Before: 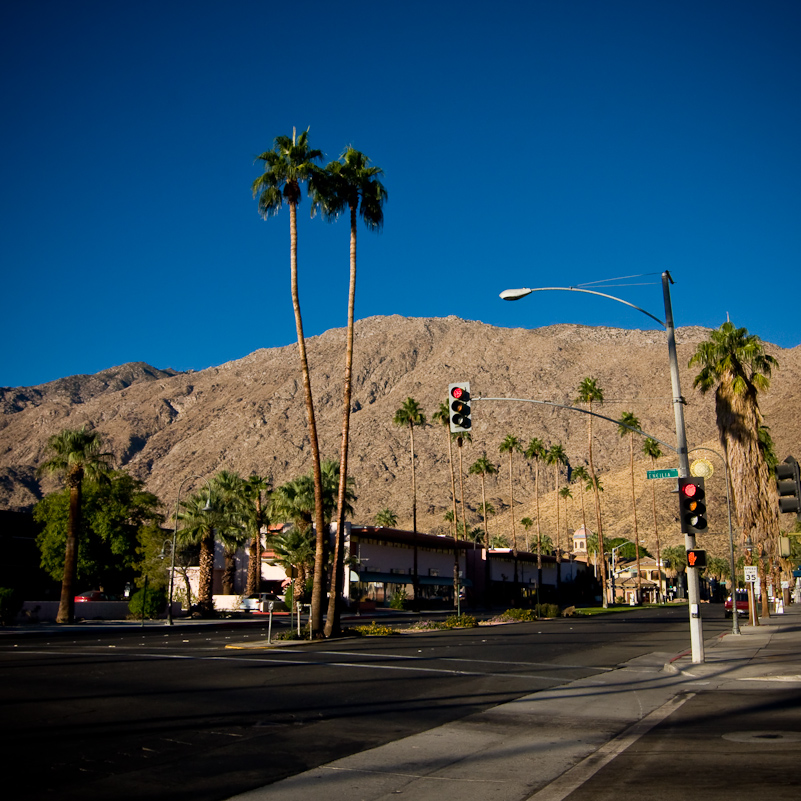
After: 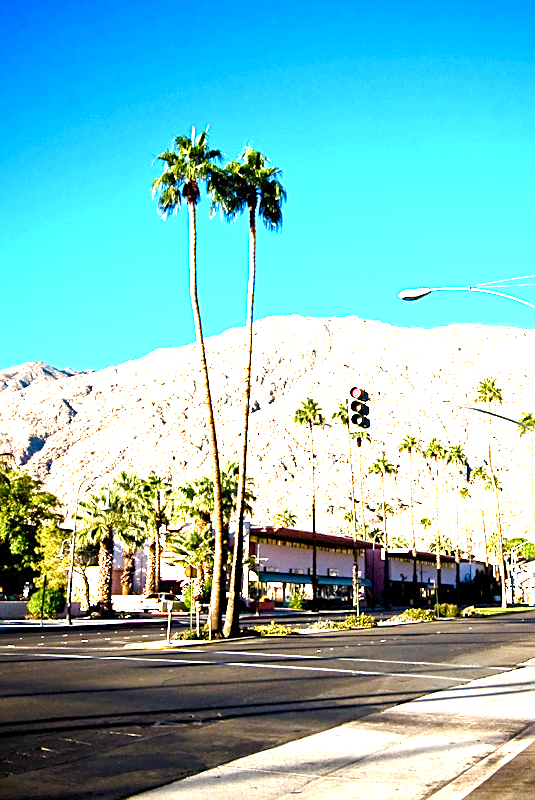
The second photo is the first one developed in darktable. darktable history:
crop and rotate: left 12.664%, right 20.439%
color balance rgb: perceptual saturation grading › global saturation 13.792%, perceptual saturation grading › highlights -30.033%, perceptual saturation grading › shadows 51.179%, perceptual brilliance grading › global brilliance 11.33%
exposure: exposure 3.005 EV, compensate highlight preservation false
sharpen: on, module defaults
